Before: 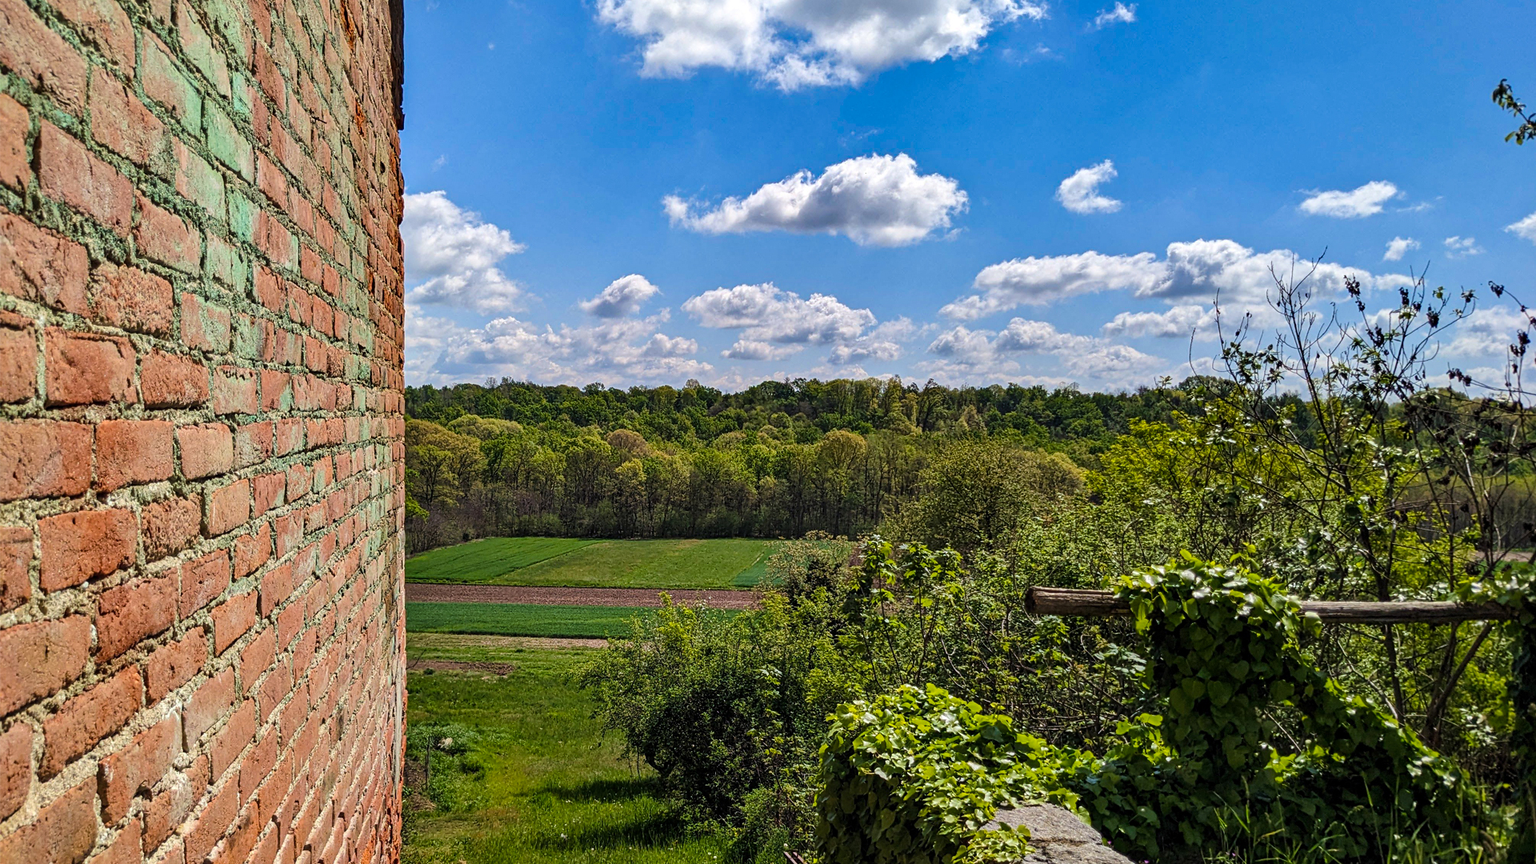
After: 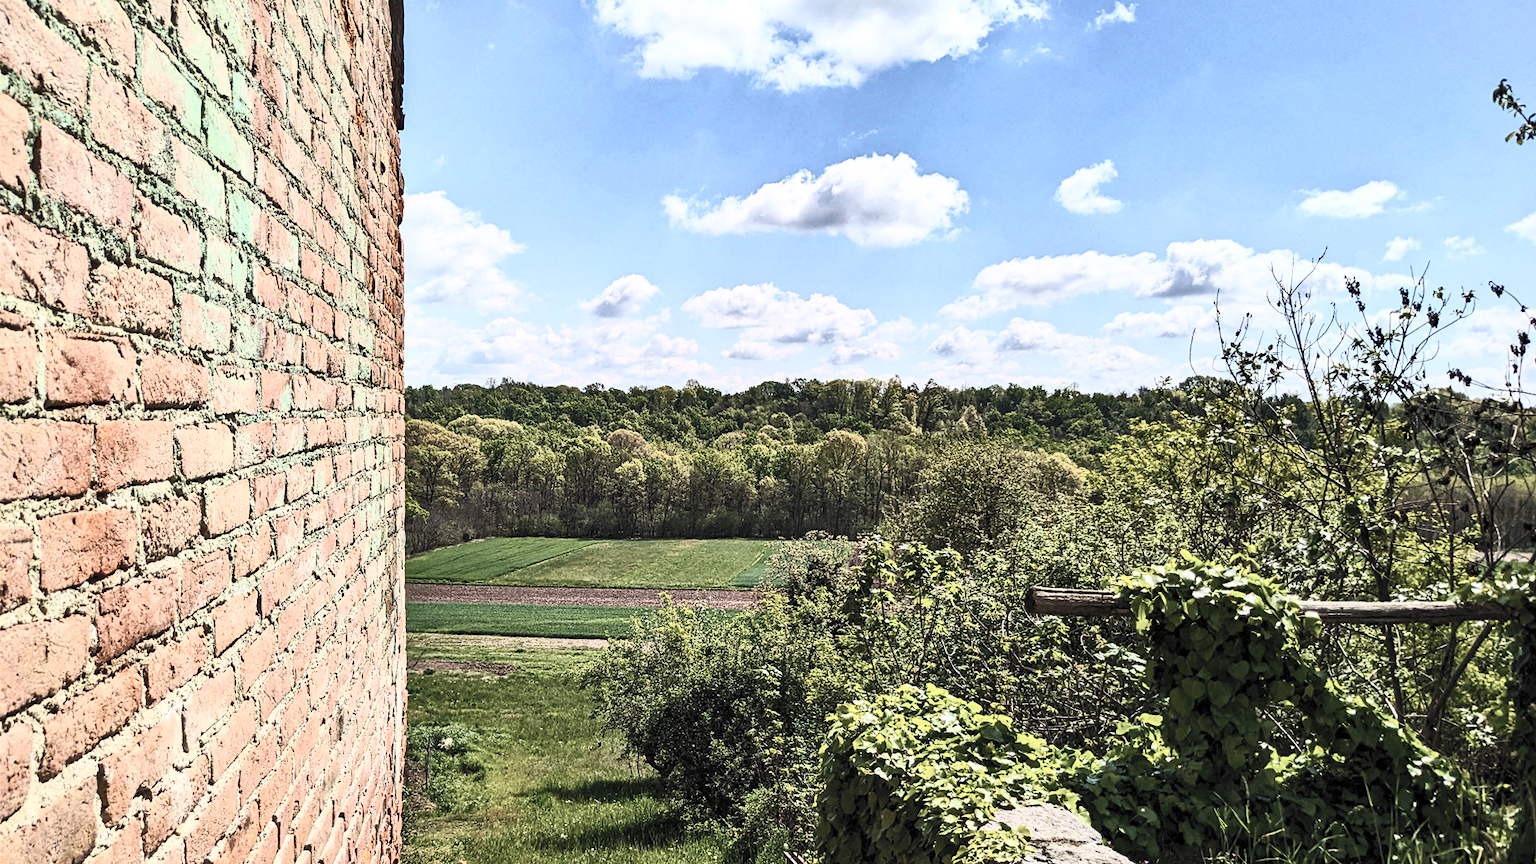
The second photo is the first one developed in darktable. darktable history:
contrast brightness saturation: contrast 0.574, brightness 0.575, saturation -0.342
